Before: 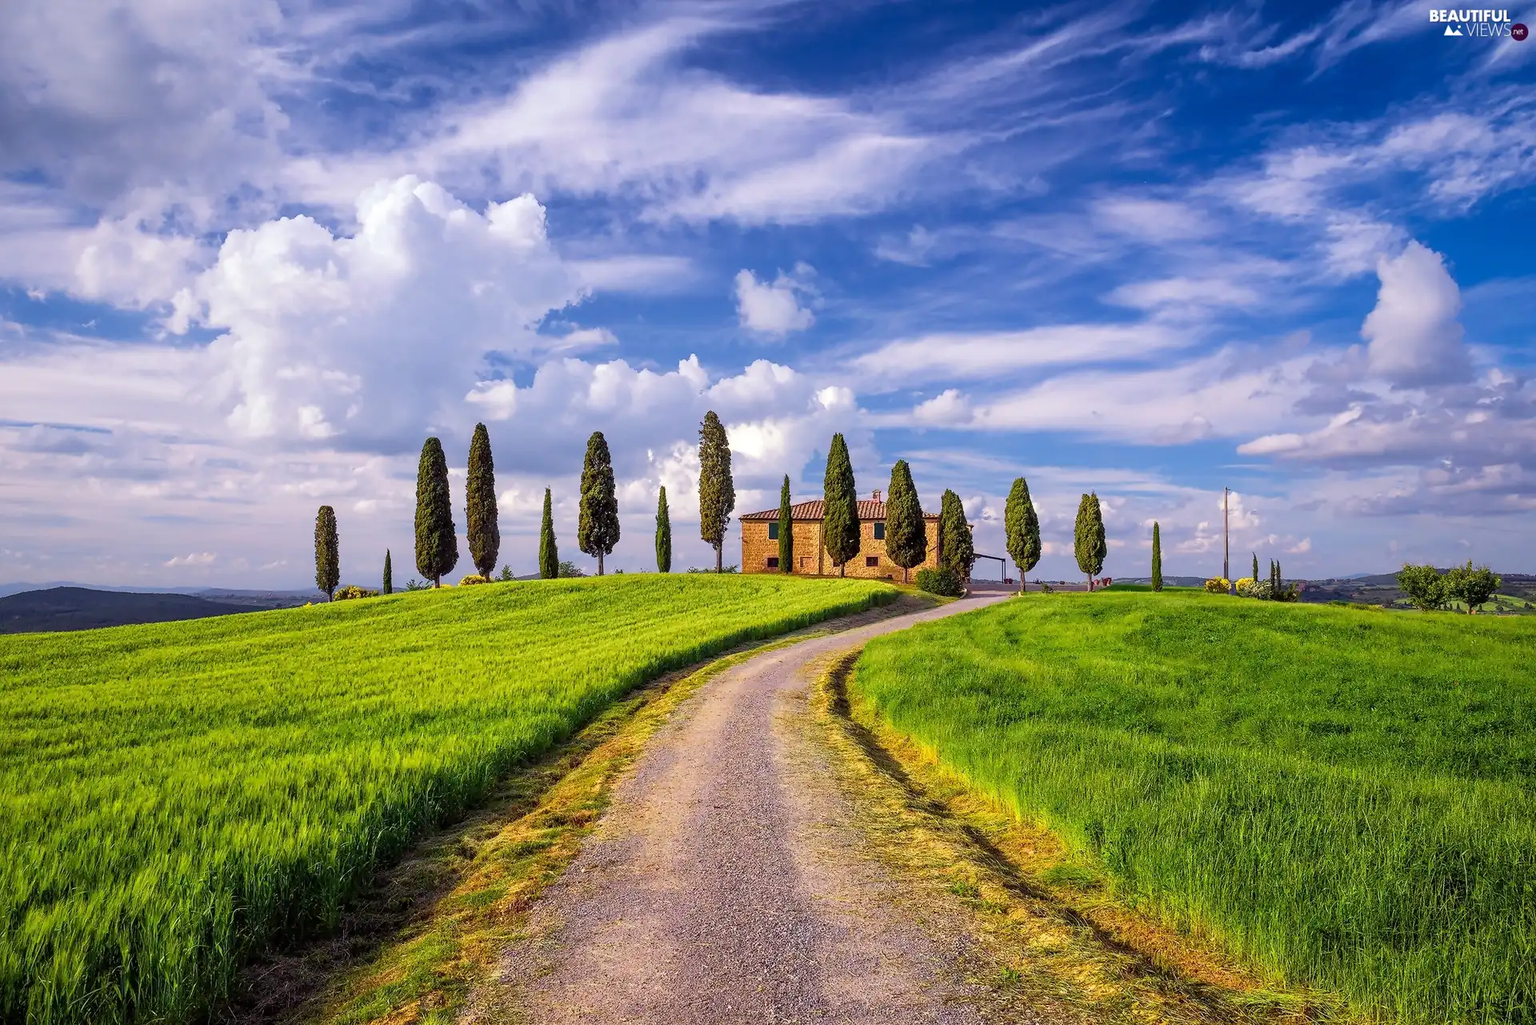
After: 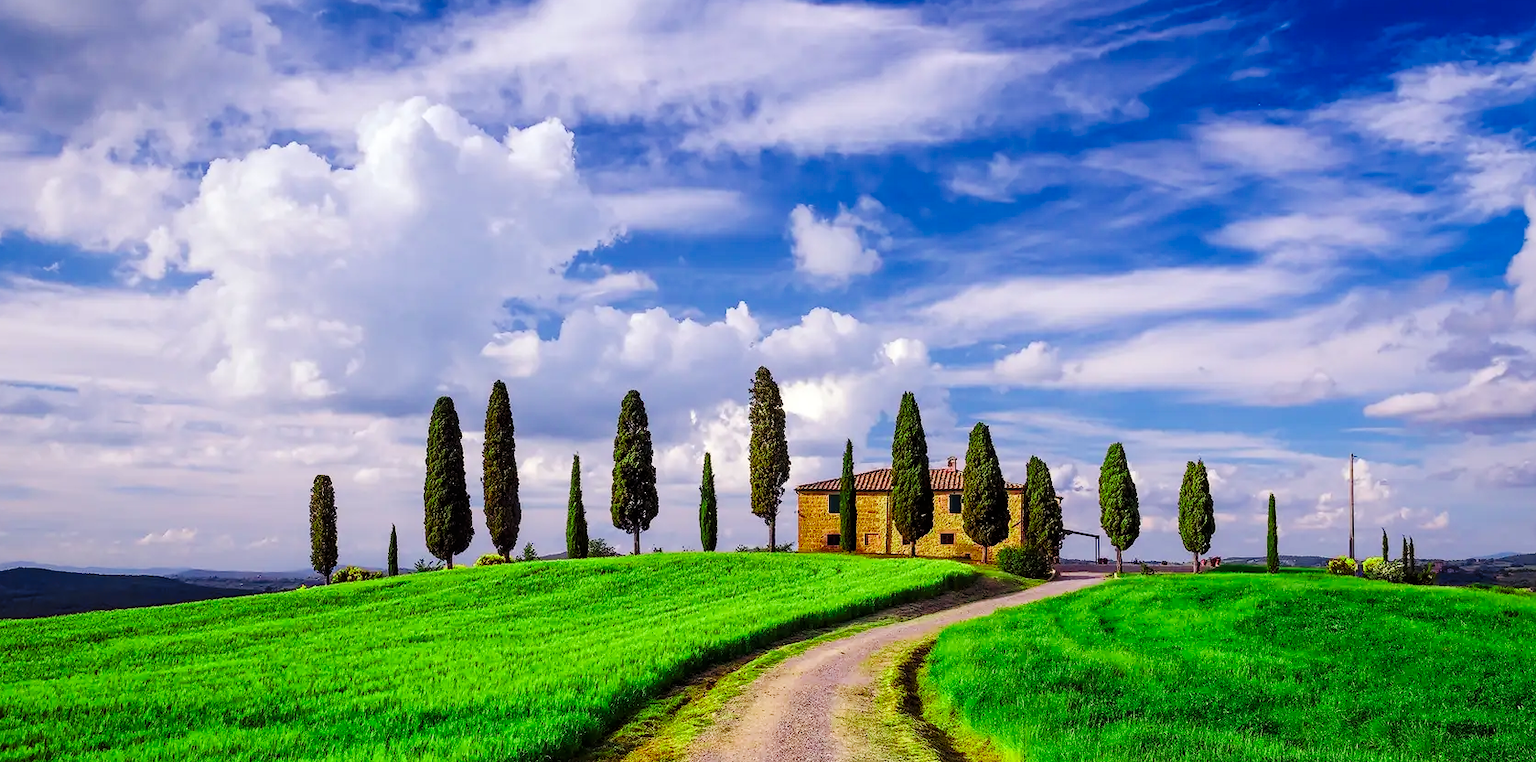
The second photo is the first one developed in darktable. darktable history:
crop: left 2.898%, top 8.836%, right 9.642%, bottom 26.057%
tone curve: curves: ch0 [(0, 0) (0.106, 0.026) (0.275, 0.155) (0.392, 0.314) (0.513, 0.481) (0.657, 0.667) (1, 1)]; ch1 [(0, 0) (0.5, 0.511) (0.536, 0.579) (0.587, 0.69) (1, 1)]; ch2 [(0, 0) (0.5, 0.5) (0.55, 0.552) (0.625, 0.699) (1, 1)], preserve colors none
color zones: curves: ch2 [(0, 0.5) (0.143, 0.517) (0.286, 0.571) (0.429, 0.522) (0.571, 0.5) (0.714, 0.5) (0.857, 0.5) (1, 0.5)]
